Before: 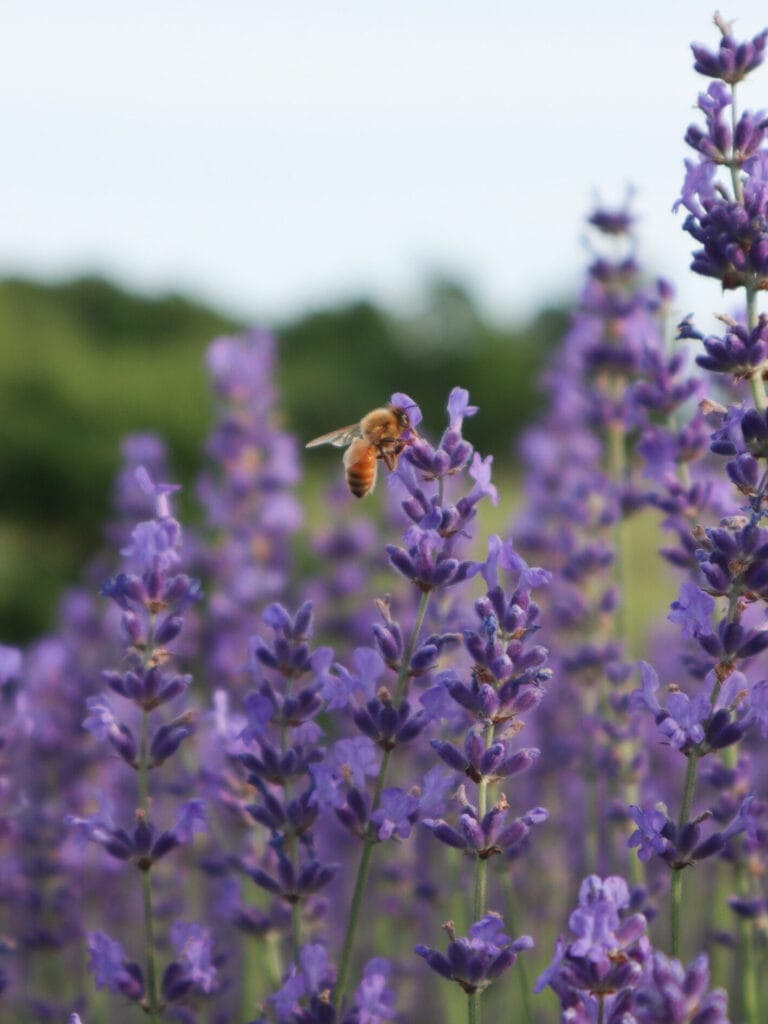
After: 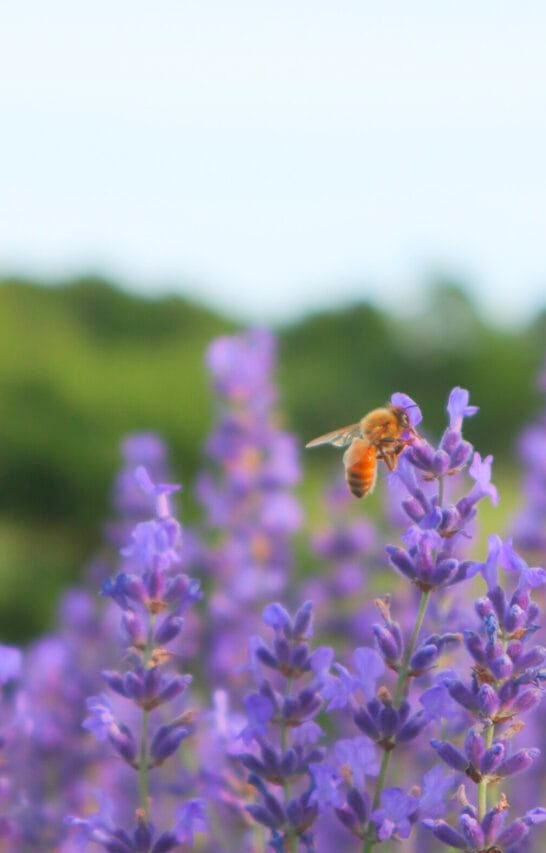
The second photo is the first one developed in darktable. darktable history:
contrast equalizer: y [[0.5, 0.486, 0.447, 0.446, 0.489, 0.5], [0.5 ×6], [0.5 ×6], [0 ×6], [0 ×6]]
crop: right 28.885%, bottom 16.626%
contrast brightness saturation: contrast 0.07, brightness 0.18, saturation 0.4
